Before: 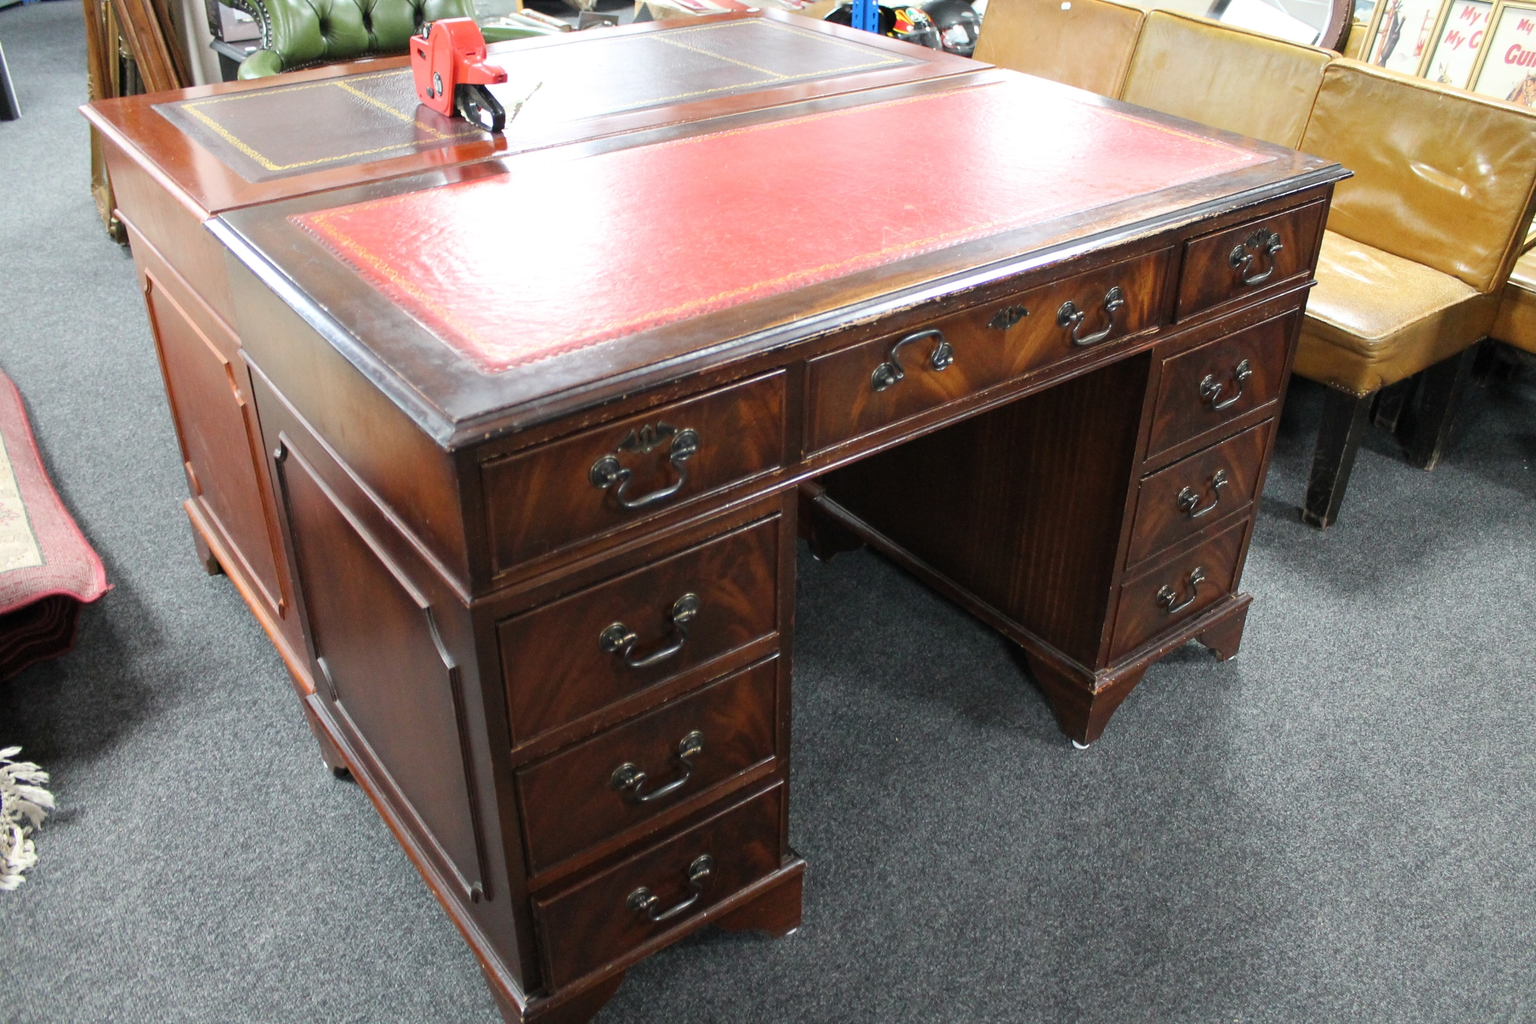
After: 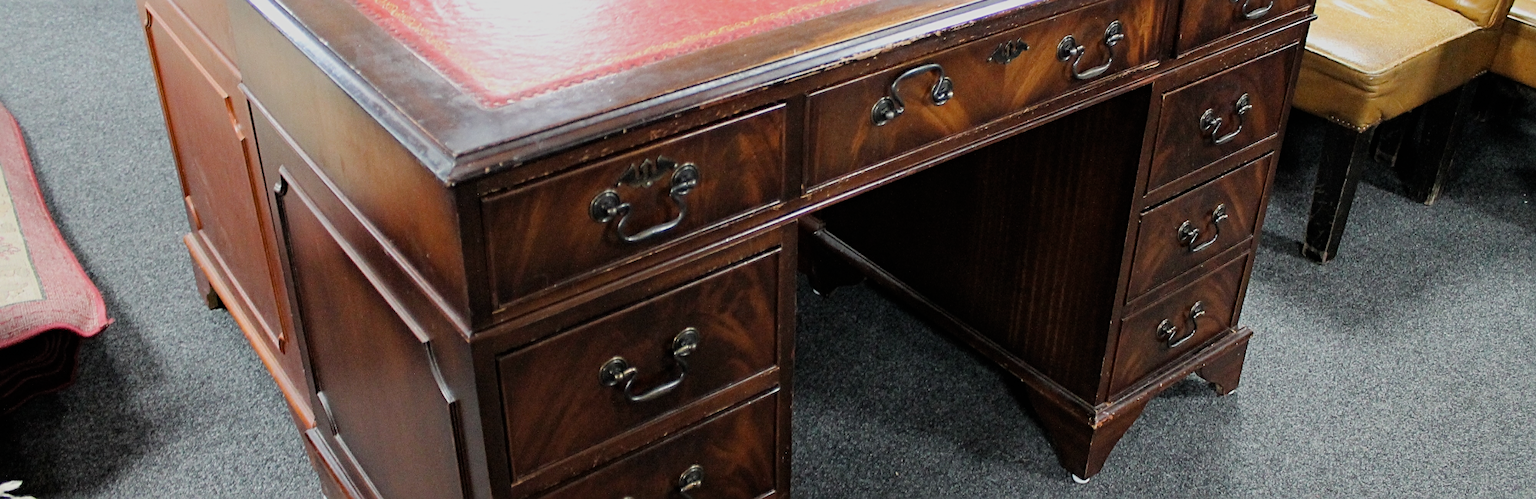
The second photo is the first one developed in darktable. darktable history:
sharpen: radius 2.161, amount 0.386, threshold 0.042
crop and rotate: top 26.025%, bottom 25.166%
haze removal: compatibility mode true, adaptive false
filmic rgb: black relative exposure -8.03 EV, white relative exposure 4 EV, hardness 4.19, contrast 0.997
